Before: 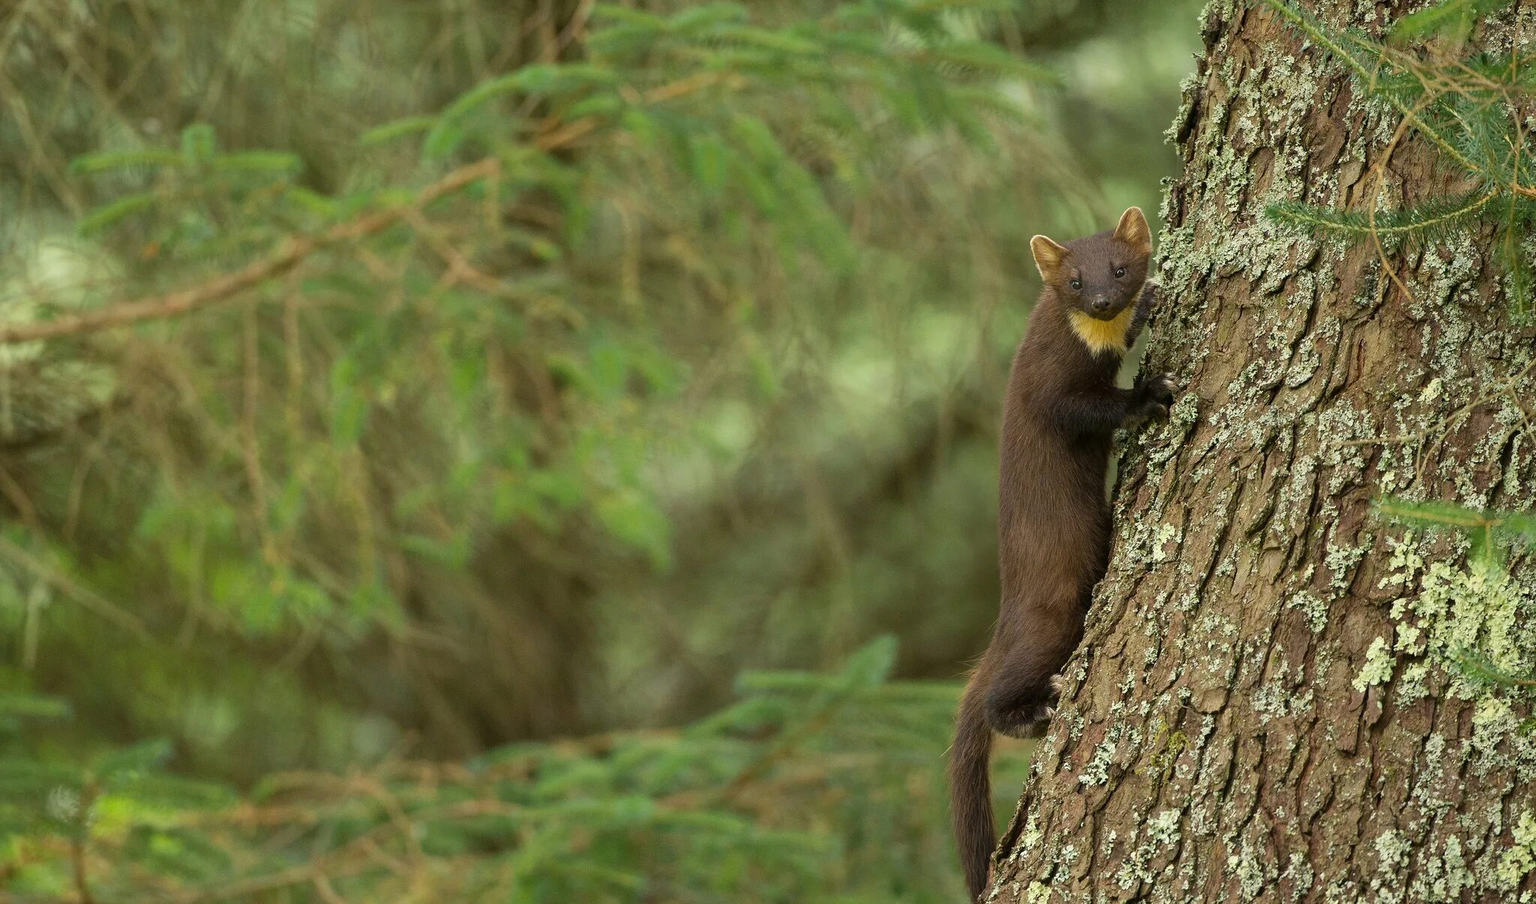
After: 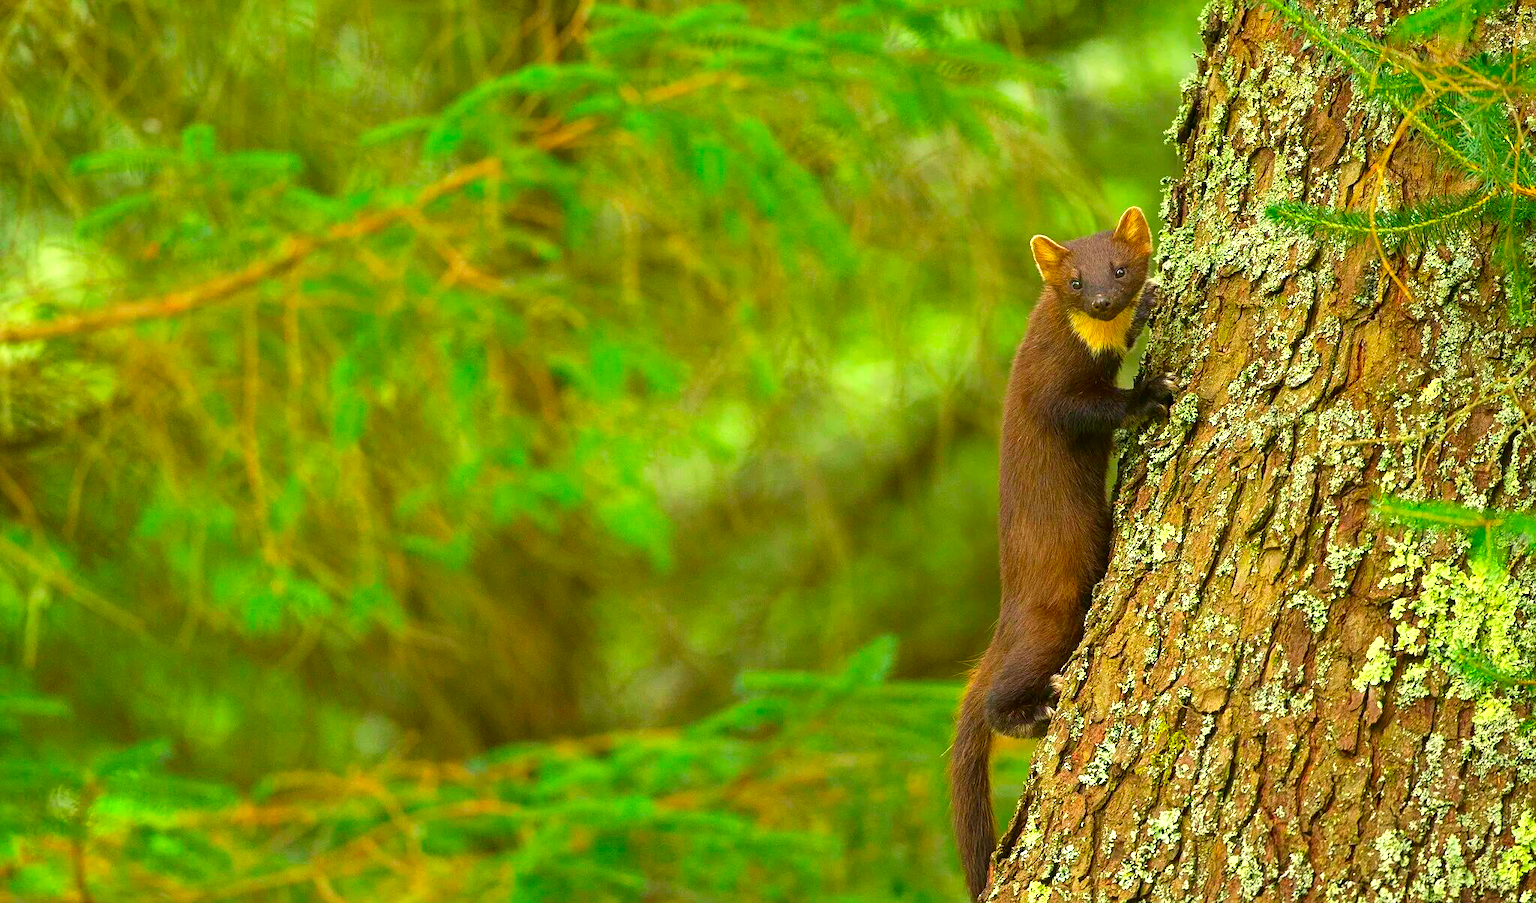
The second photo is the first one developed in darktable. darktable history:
color correction: highlights b* 0.067, saturation 2.11
exposure: black level correction 0, exposure 0.697 EV, compensate exposure bias true, compensate highlight preservation false
sharpen: amount 0.209
